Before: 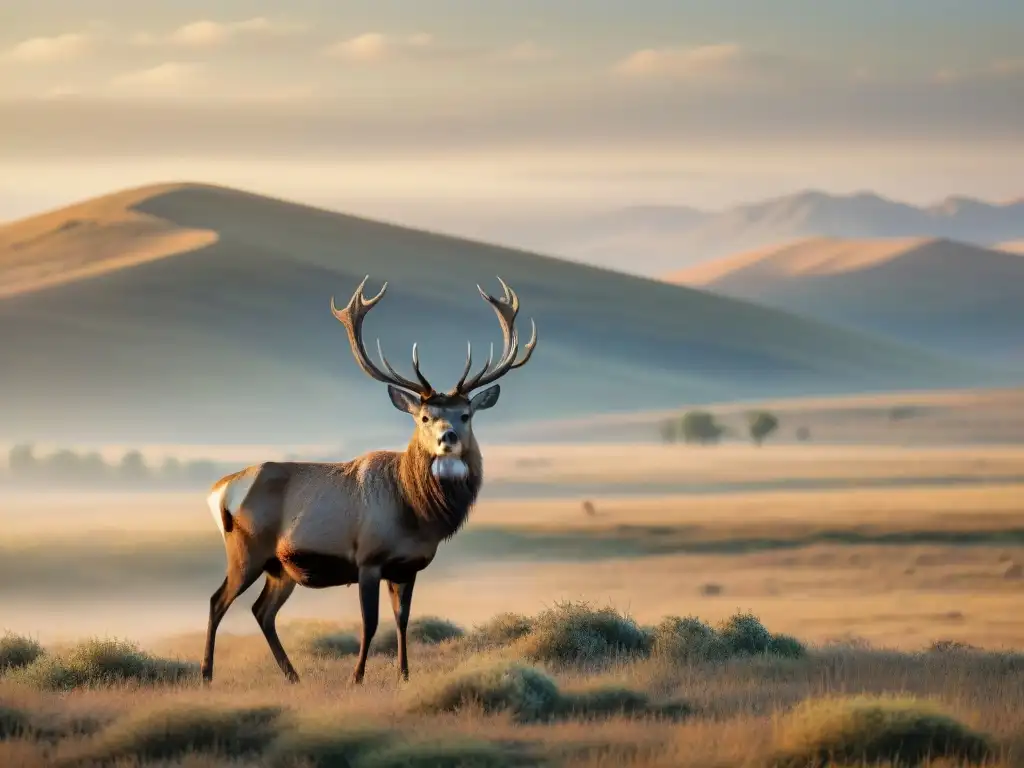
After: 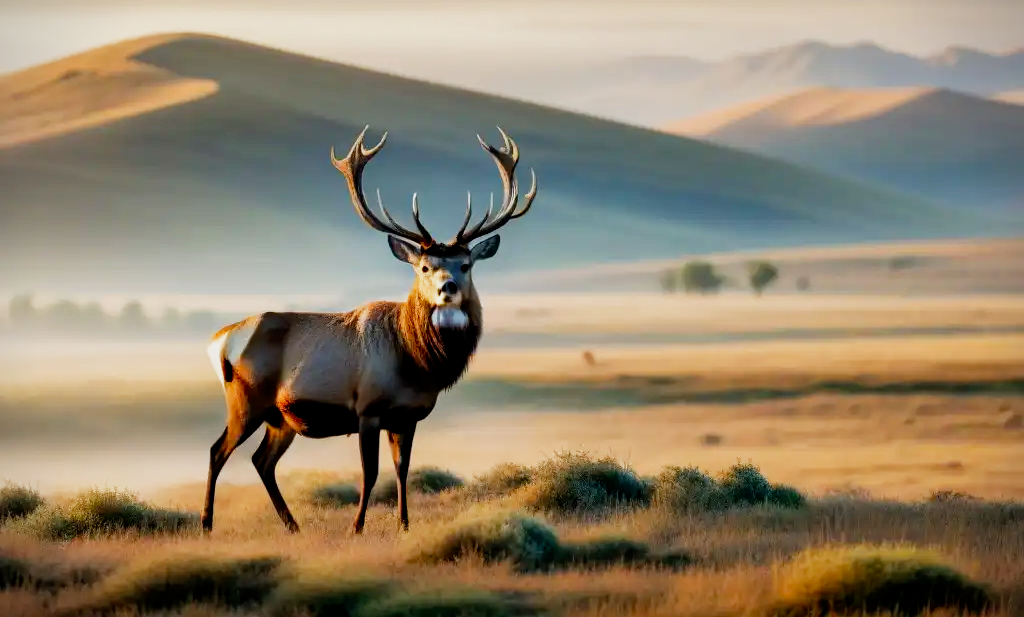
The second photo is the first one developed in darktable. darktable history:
crop and rotate: top 19.637%
vignetting: fall-off start 92.76%, unbound false
filmic rgb: middle gray luminance 9.97%, black relative exposure -8.62 EV, white relative exposure 3.33 EV, target black luminance 0%, hardness 5.2, latitude 44.69%, contrast 1.312, highlights saturation mix 5.59%, shadows ↔ highlights balance 24.89%, preserve chrominance no, color science v5 (2021)
